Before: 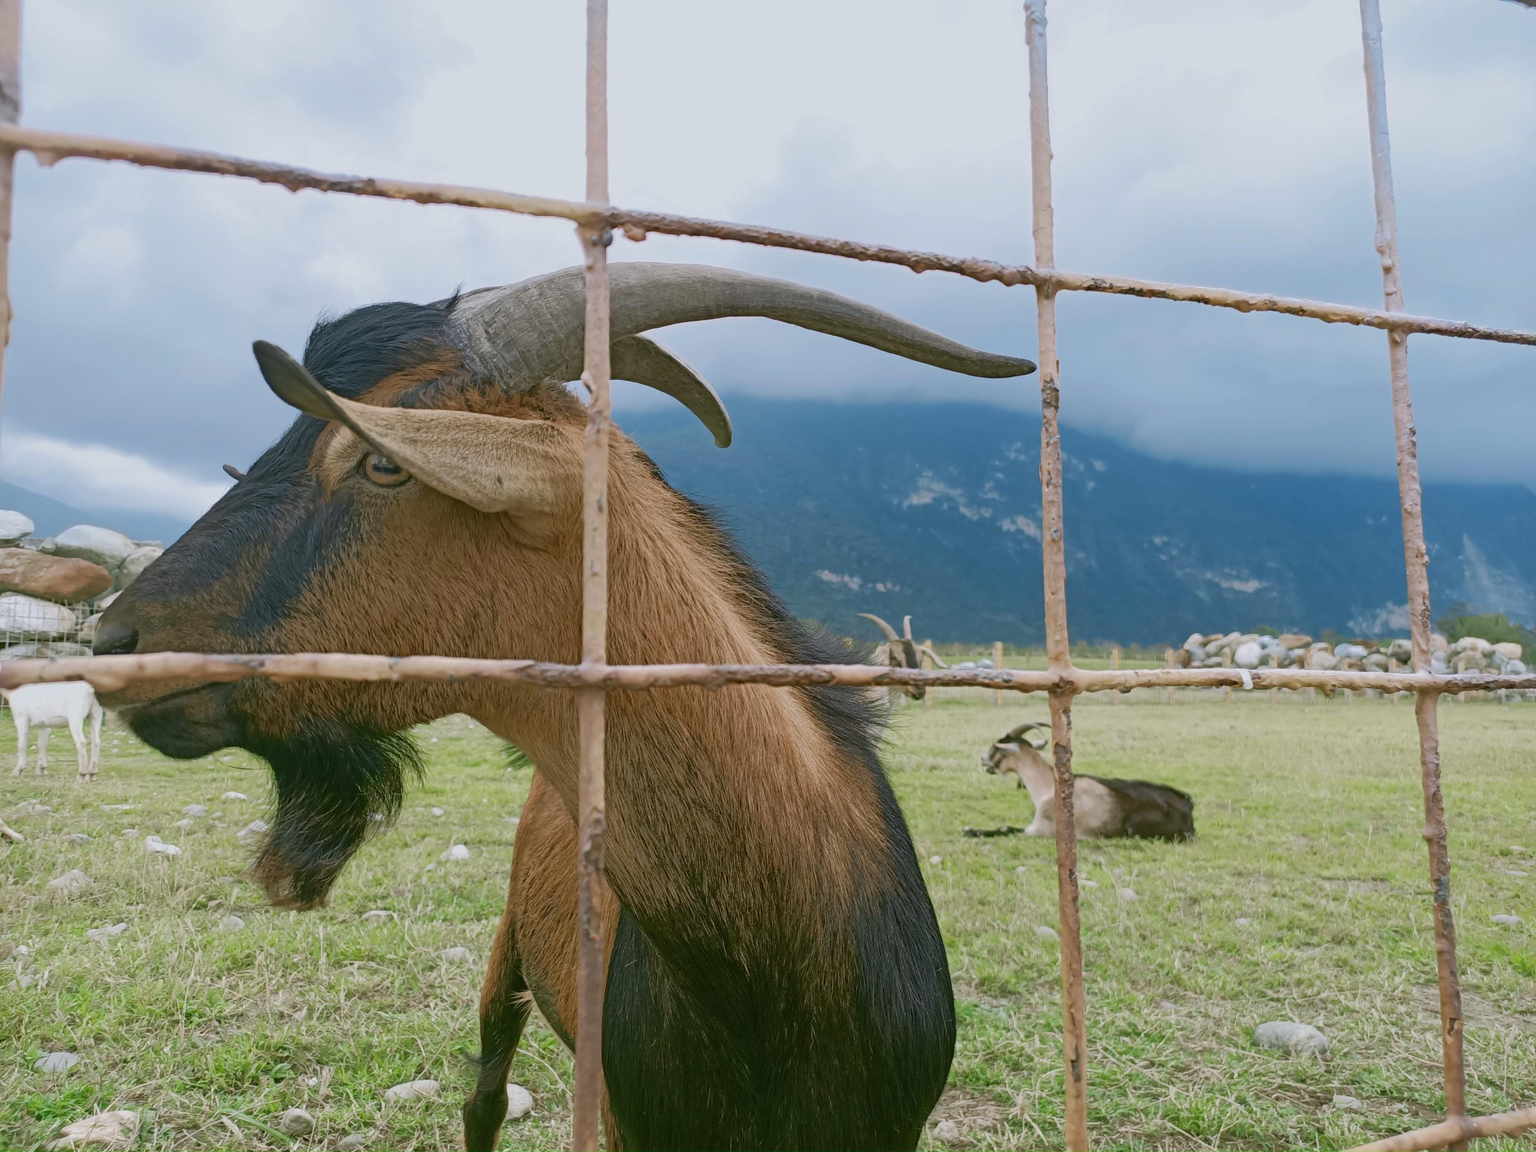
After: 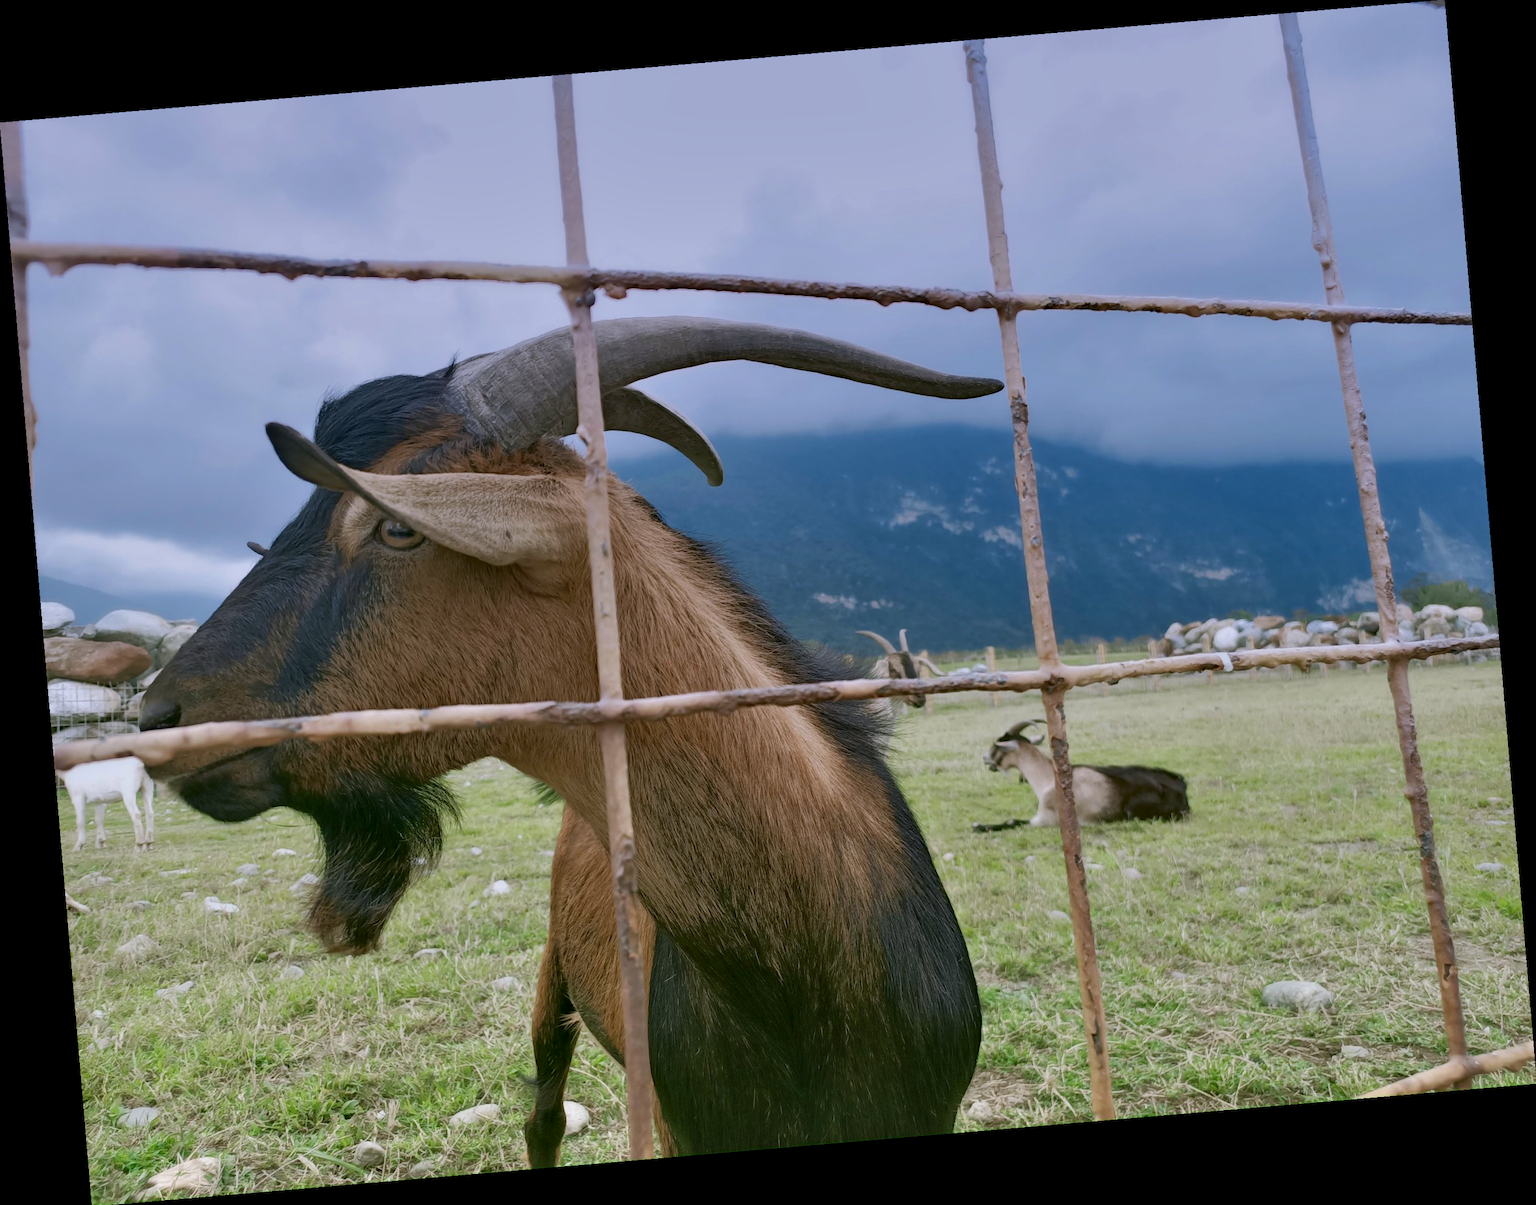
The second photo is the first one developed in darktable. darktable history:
graduated density: hue 238.83°, saturation 50%
contrast equalizer: y [[0.514, 0.573, 0.581, 0.508, 0.5, 0.5], [0.5 ×6], [0.5 ×6], [0 ×6], [0 ×6]]
rotate and perspective: rotation -4.86°, automatic cropping off
